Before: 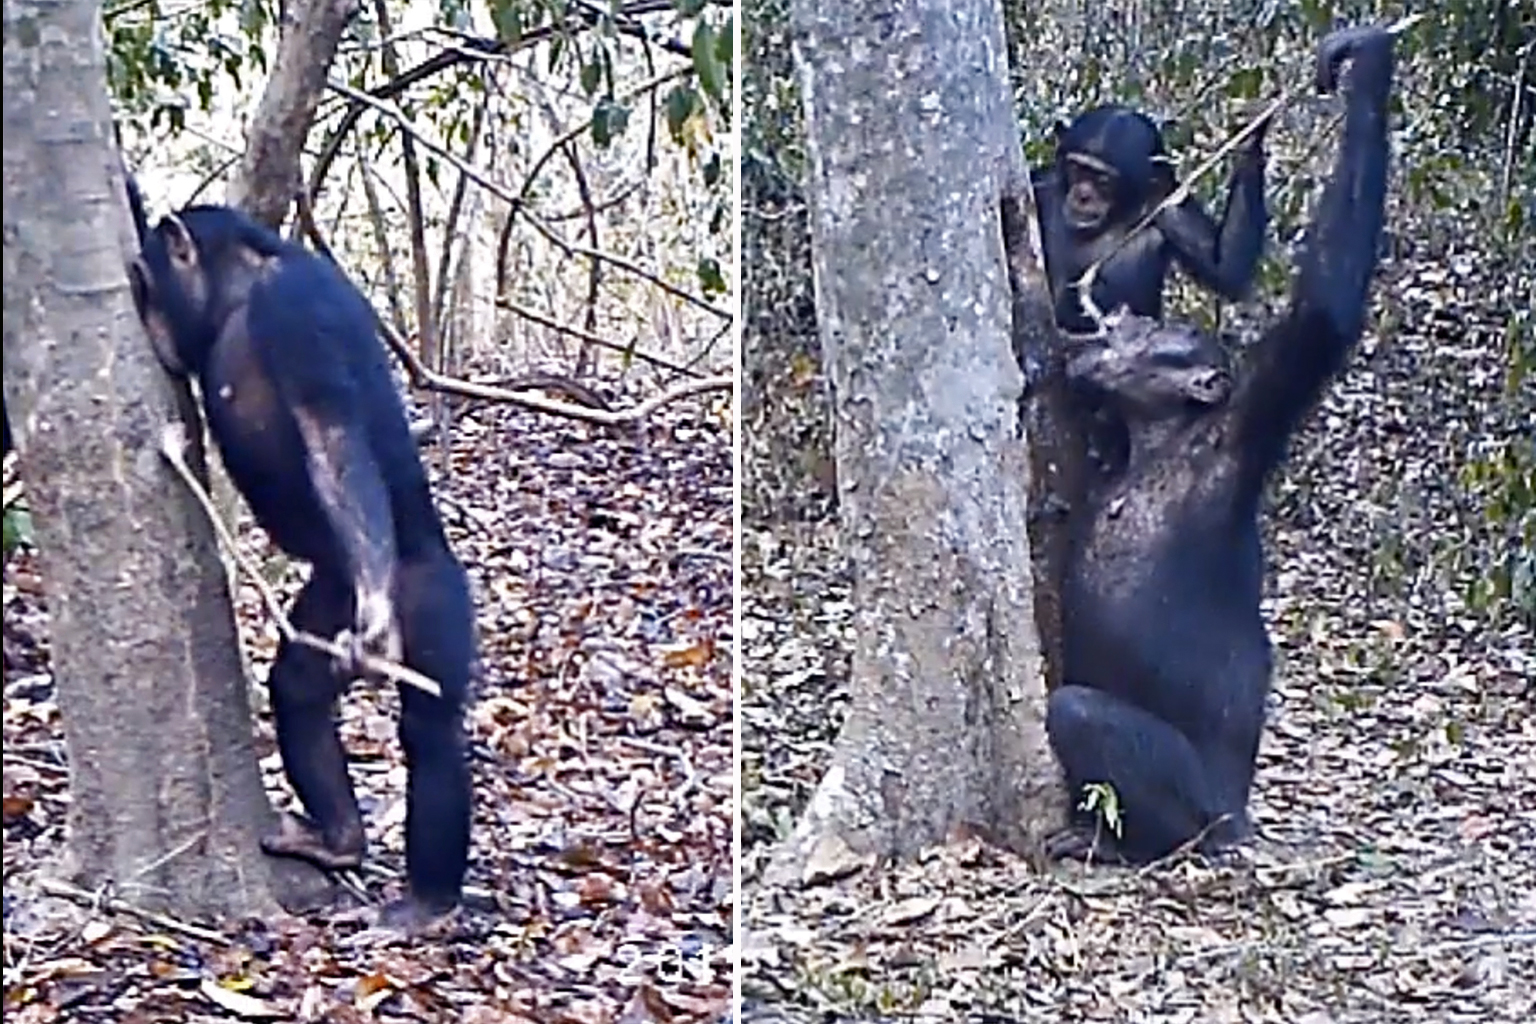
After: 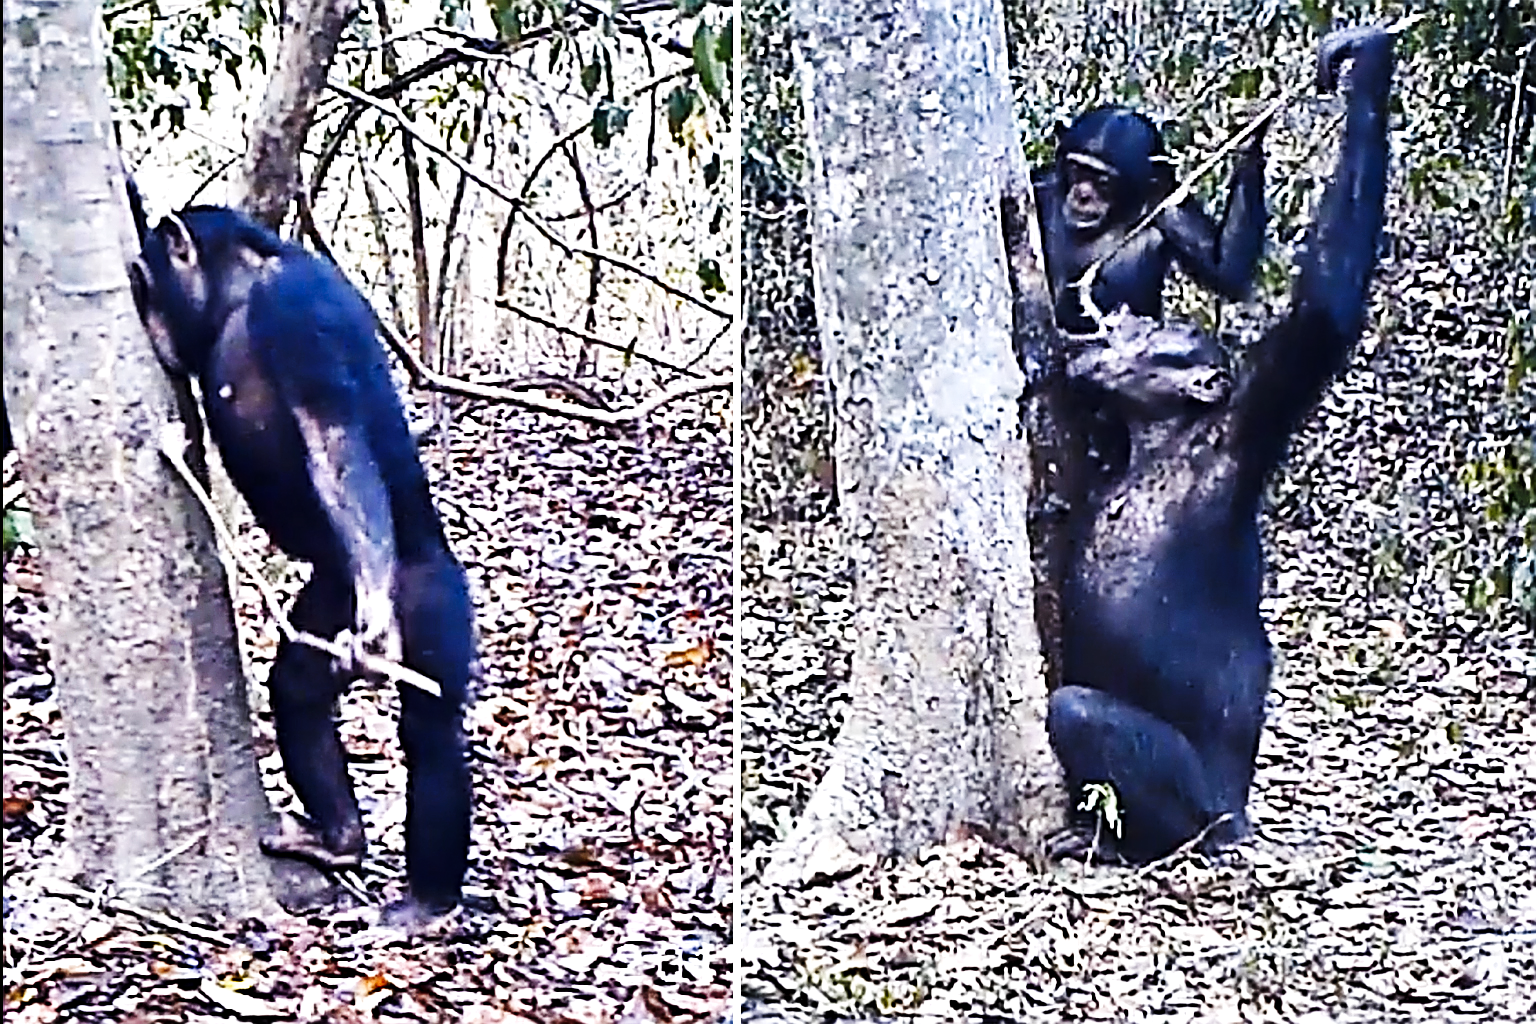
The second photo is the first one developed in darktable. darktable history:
shadows and highlights: soften with gaussian
sharpen: amount 0.997
base curve: curves: ch0 [(0, 0) (0.032, 0.025) (0.121, 0.166) (0.206, 0.329) (0.605, 0.79) (1, 1)], preserve colors none
tone equalizer: -8 EV -0.782 EV, -7 EV -0.667 EV, -6 EV -0.59 EV, -5 EV -0.411 EV, -3 EV 0.377 EV, -2 EV 0.6 EV, -1 EV 0.696 EV, +0 EV 0.733 EV, edges refinement/feathering 500, mask exposure compensation -1.57 EV, preserve details no
